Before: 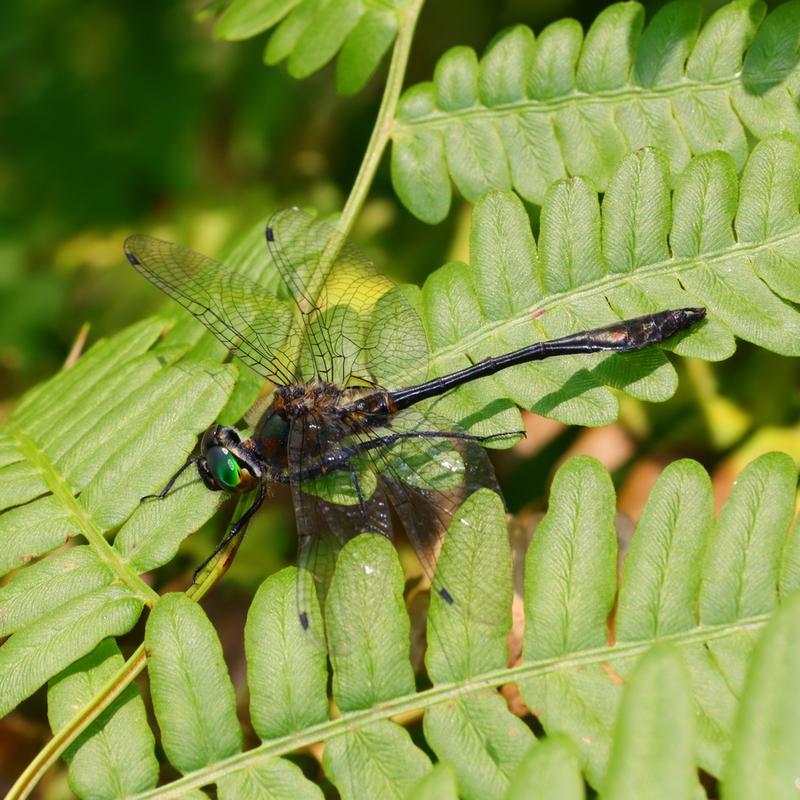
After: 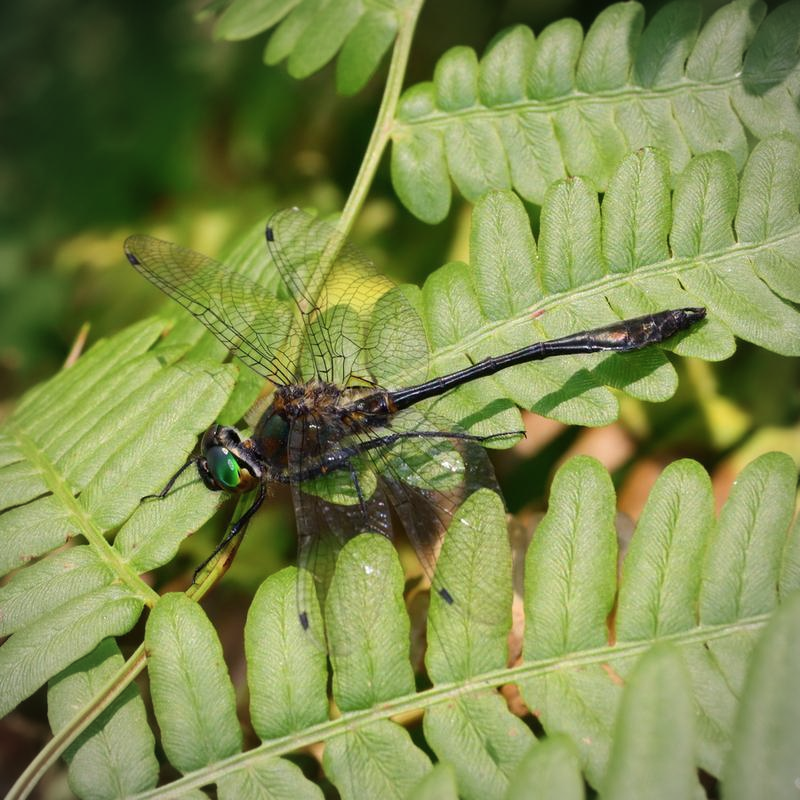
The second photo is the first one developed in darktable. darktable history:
vignetting: fall-off radius 60.92%
contrast brightness saturation: saturation -0.1
shadows and highlights: shadows 29.61, highlights -30.47, low approximation 0.01, soften with gaussian
